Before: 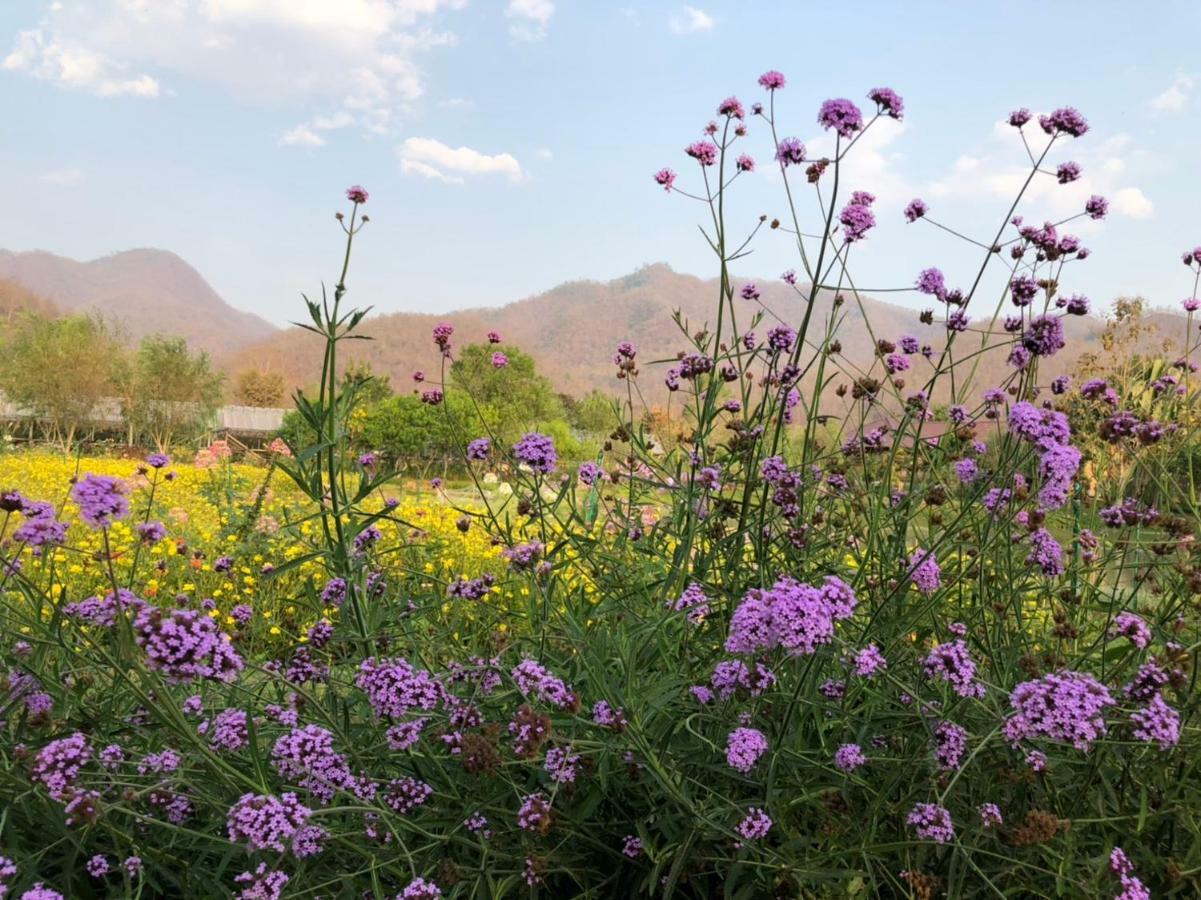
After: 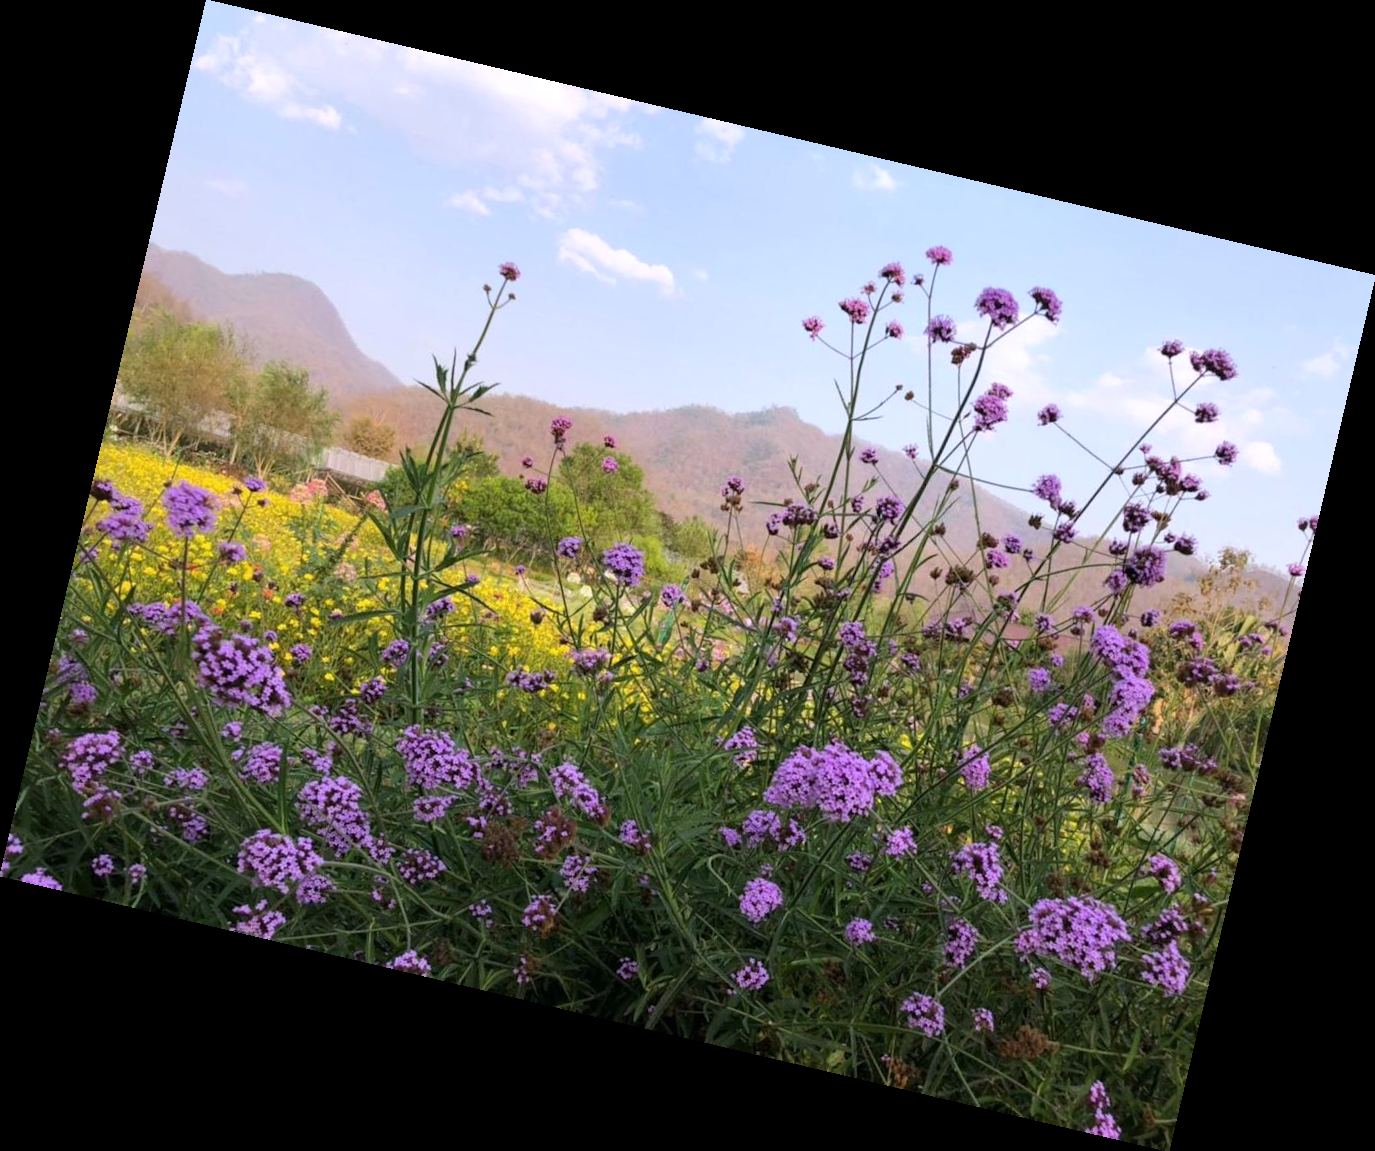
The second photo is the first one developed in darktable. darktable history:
white balance: red 1.004, blue 1.096
color correction: saturation 0.98
rotate and perspective: rotation 13.27°, automatic cropping off
